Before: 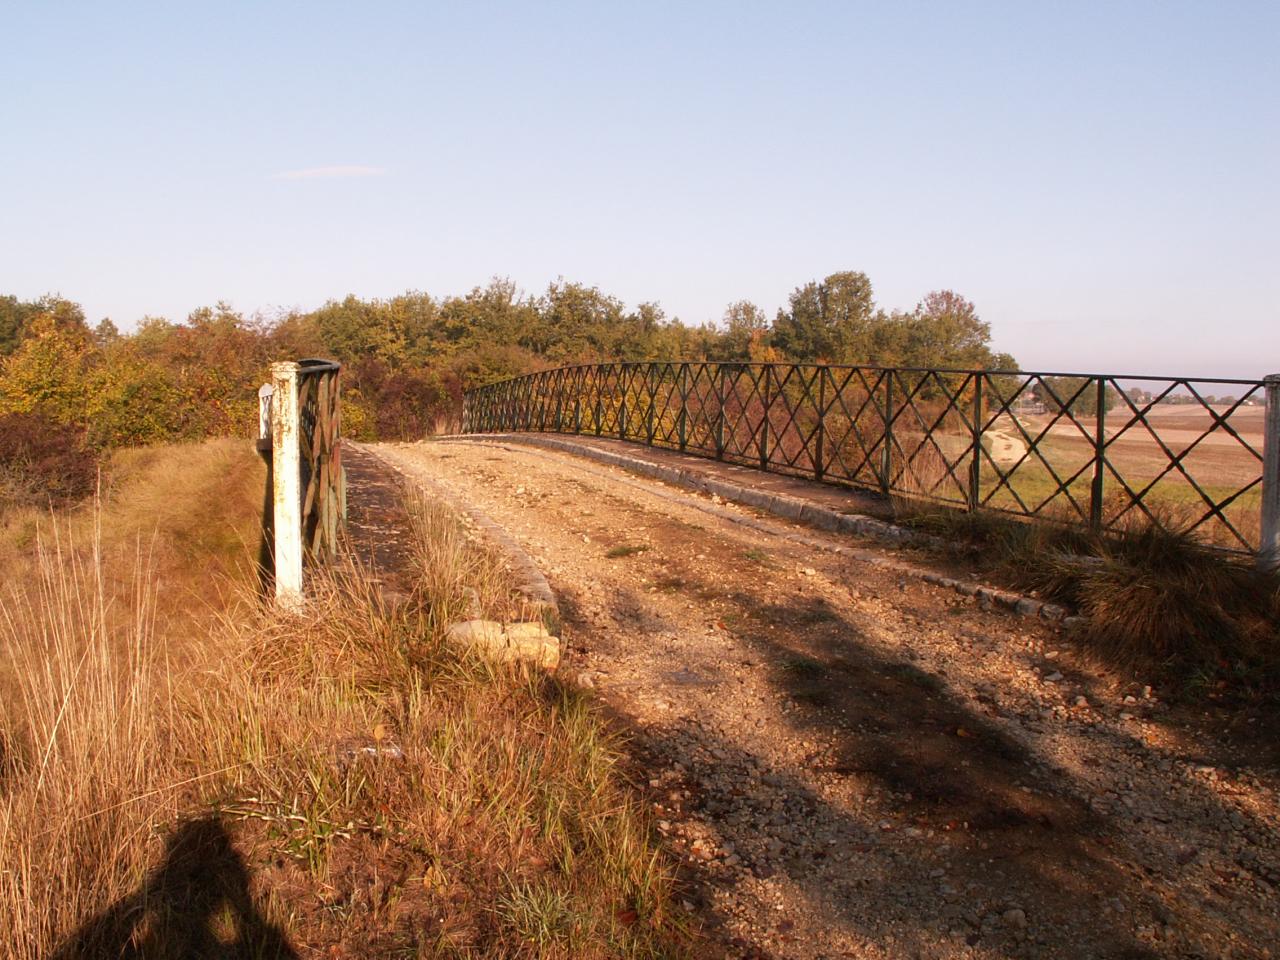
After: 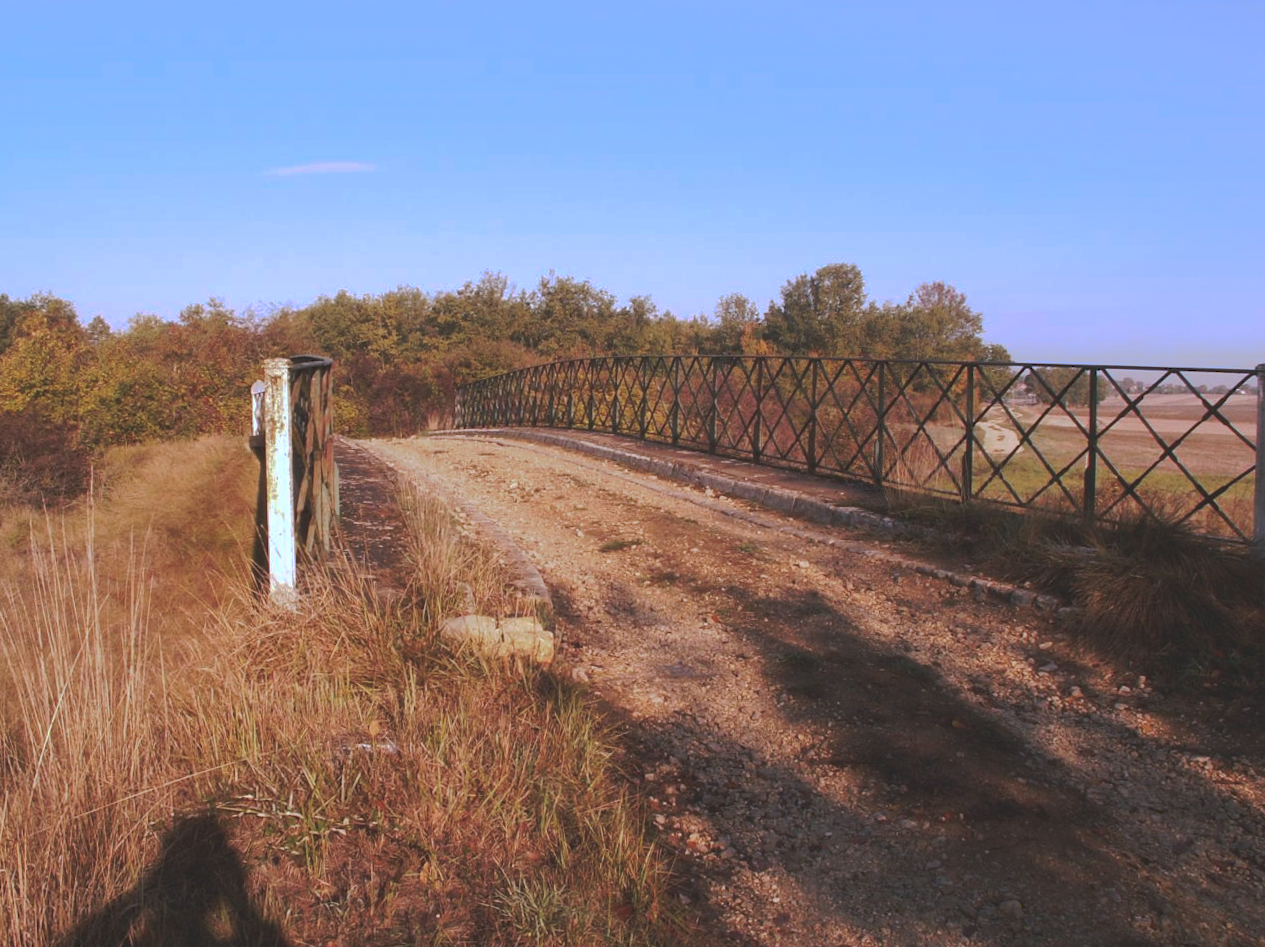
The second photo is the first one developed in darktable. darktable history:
rotate and perspective: rotation -0.45°, automatic cropping original format, crop left 0.008, crop right 0.992, crop top 0.012, crop bottom 0.988
tone curve: curves: ch0 [(0, 0) (0.003, 0.149) (0.011, 0.152) (0.025, 0.154) (0.044, 0.164) (0.069, 0.179) (0.1, 0.194) (0.136, 0.211) (0.177, 0.232) (0.224, 0.258) (0.277, 0.289) (0.335, 0.326) (0.399, 0.371) (0.468, 0.438) (0.543, 0.504) (0.623, 0.569) (0.709, 0.642) (0.801, 0.716) (0.898, 0.775) (1, 1)], preserve colors none
color calibration: illuminant as shot in camera, x 0.37, y 0.382, temperature 4313.32 K
white balance: red 1.009, blue 1.027
